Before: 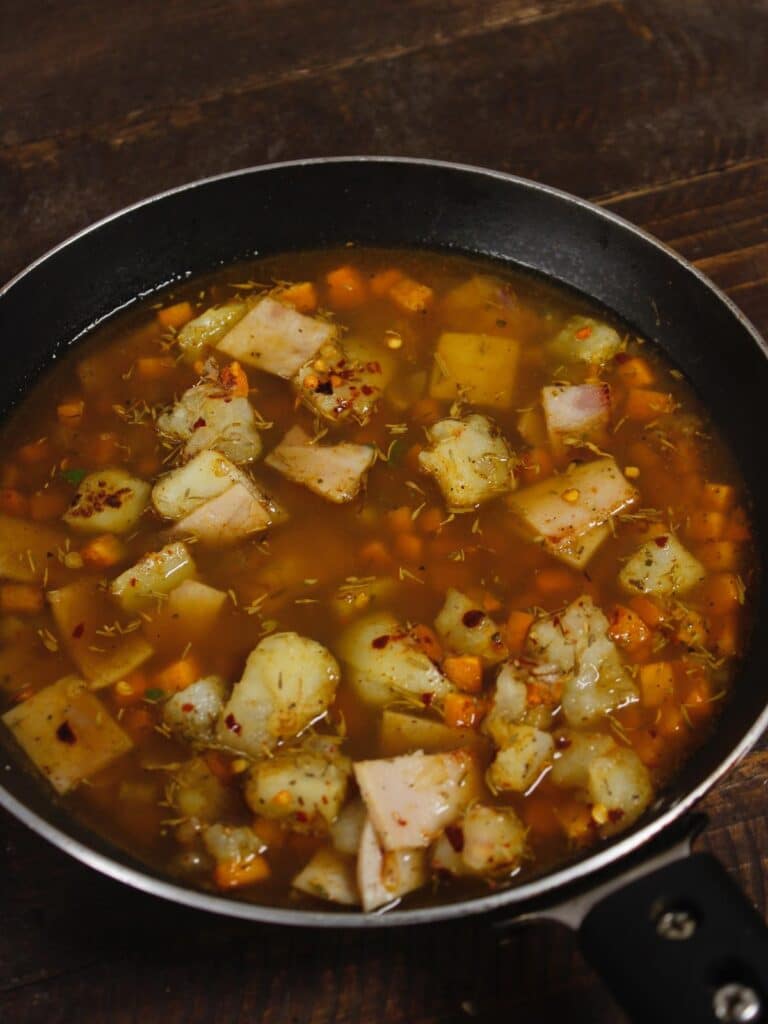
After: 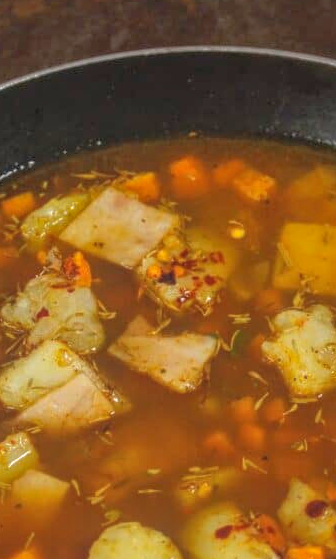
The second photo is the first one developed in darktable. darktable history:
shadows and highlights: on, module defaults
local contrast: highlights 73%, shadows 16%, midtone range 0.192
crop: left 20.506%, top 10.78%, right 35.674%, bottom 34.627%
exposure: exposure 0.562 EV, compensate highlight preservation false
